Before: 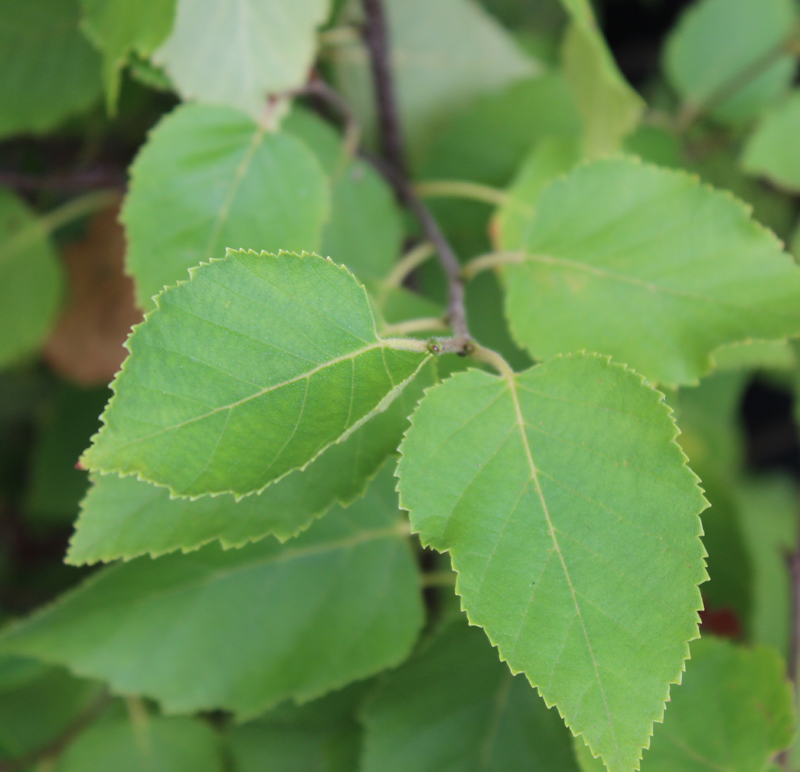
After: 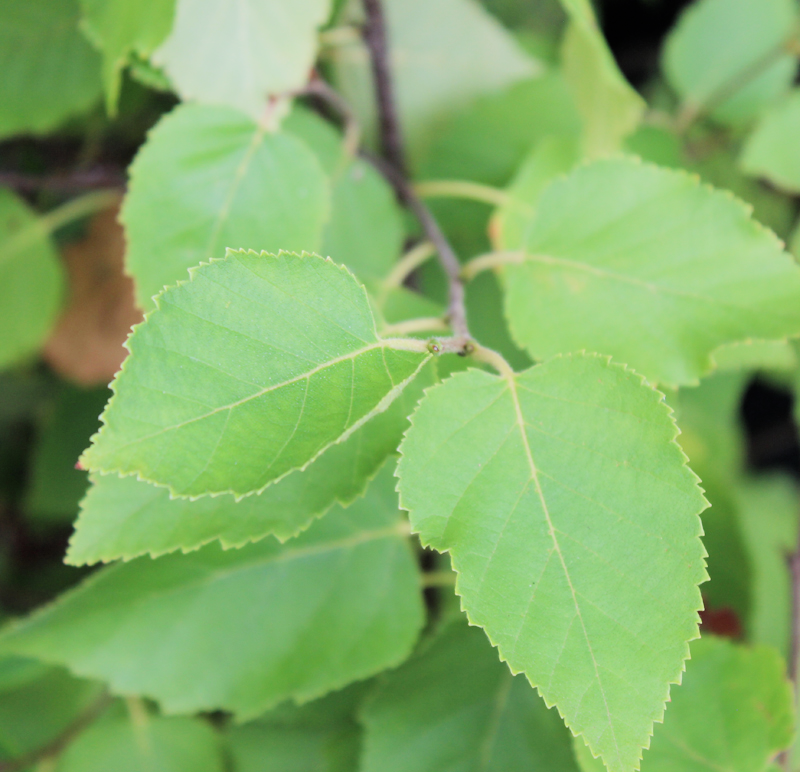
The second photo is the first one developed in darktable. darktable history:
exposure: exposure 0.949 EV, compensate highlight preservation false
filmic rgb: black relative exposure -7.65 EV, white relative exposure 4.56 EV, threshold 3.03 EV, hardness 3.61, contrast 1.06, enable highlight reconstruction true
